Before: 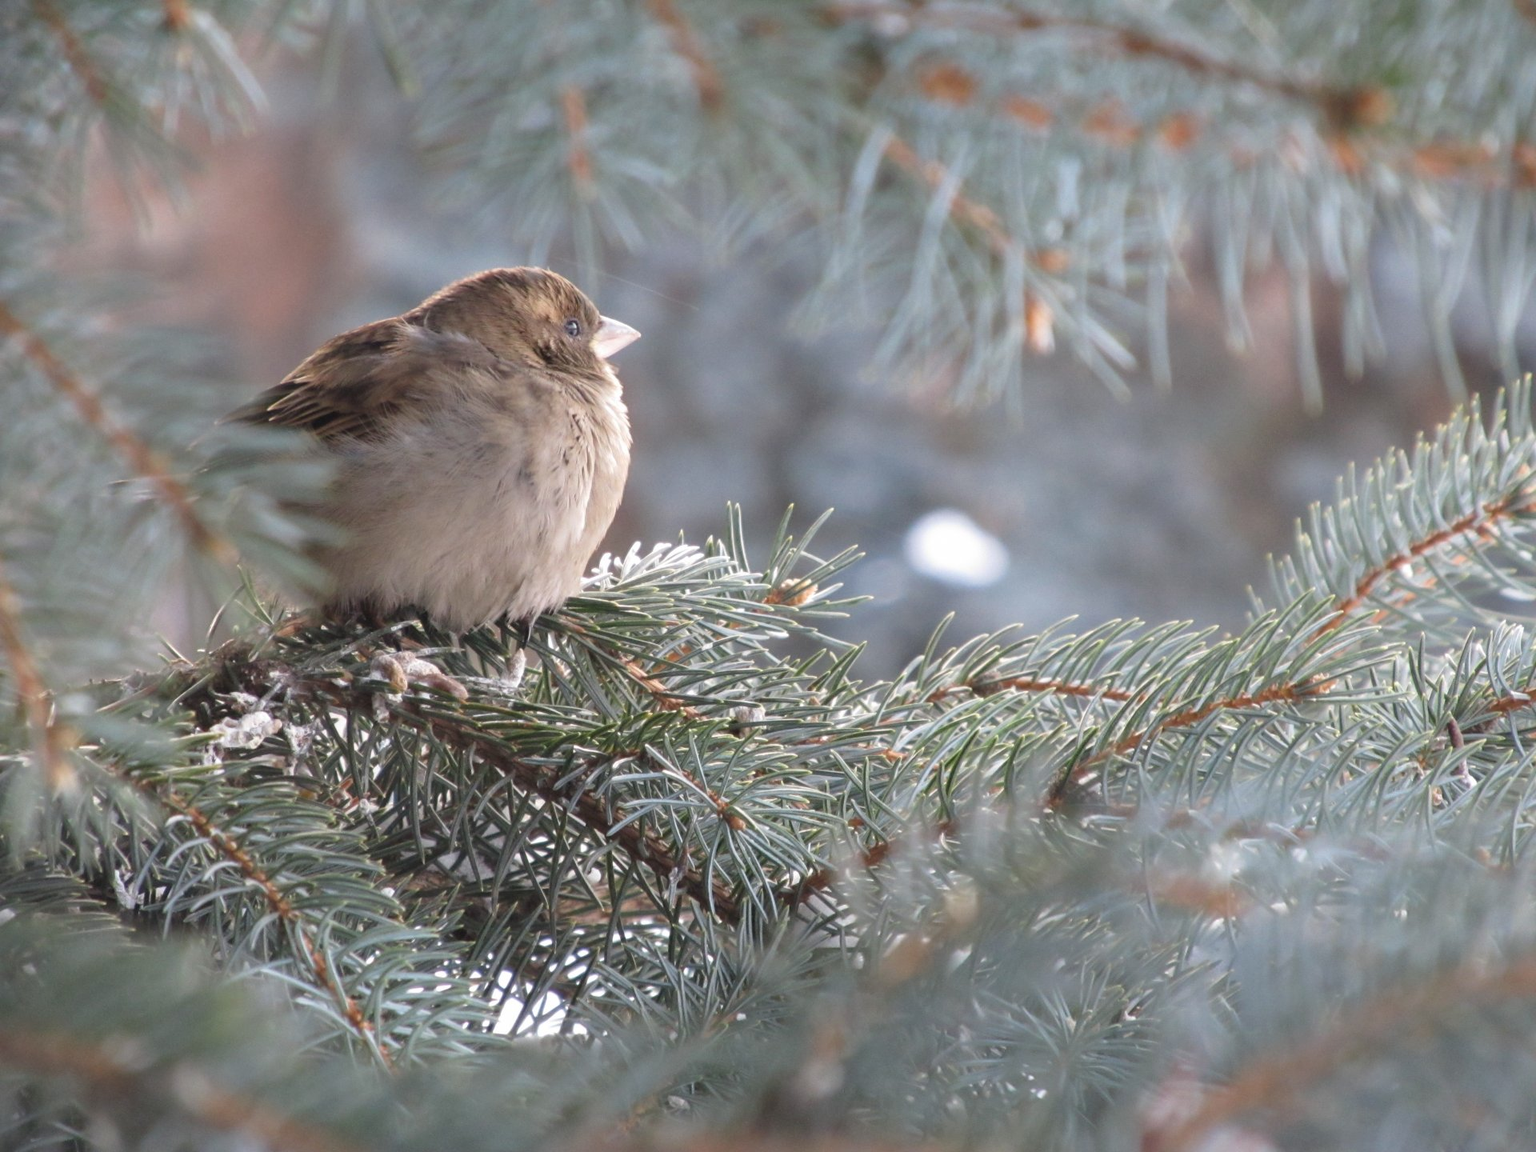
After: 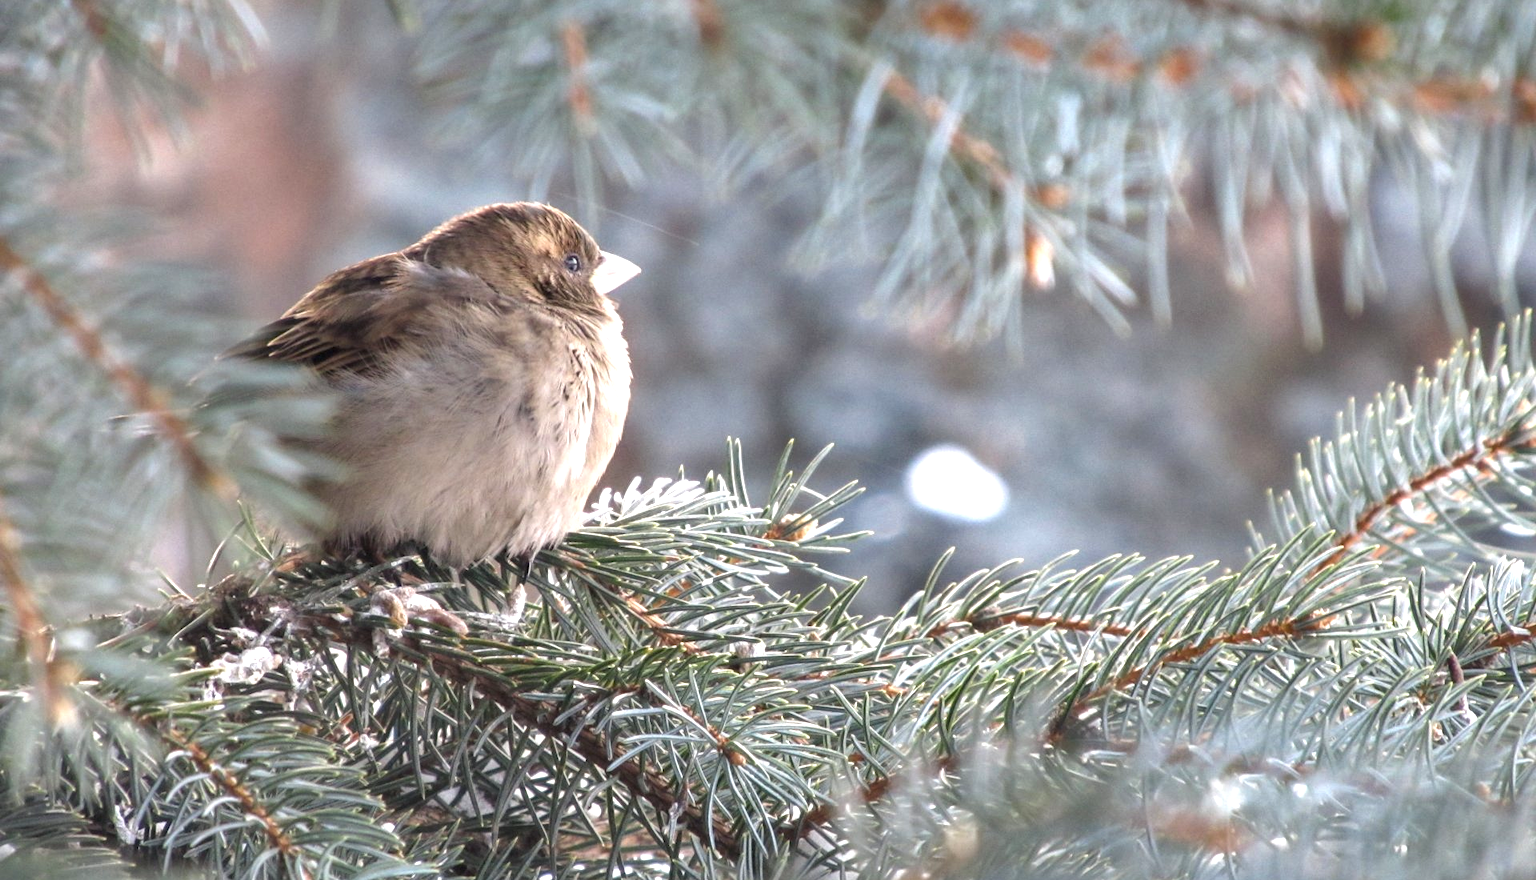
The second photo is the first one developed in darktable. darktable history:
crop: top 5.642%, bottom 17.853%
exposure: black level correction 0, exposure 0.498 EV, compensate exposure bias true, compensate highlight preservation false
local contrast: on, module defaults
color balance rgb: shadows lift › chroma 1.99%, shadows lift › hue 264.21°, linear chroma grading › global chroma 14.74%, perceptual saturation grading › global saturation 0.972%, contrast 5.502%
shadows and highlights: soften with gaussian
contrast brightness saturation: saturation -0.104
